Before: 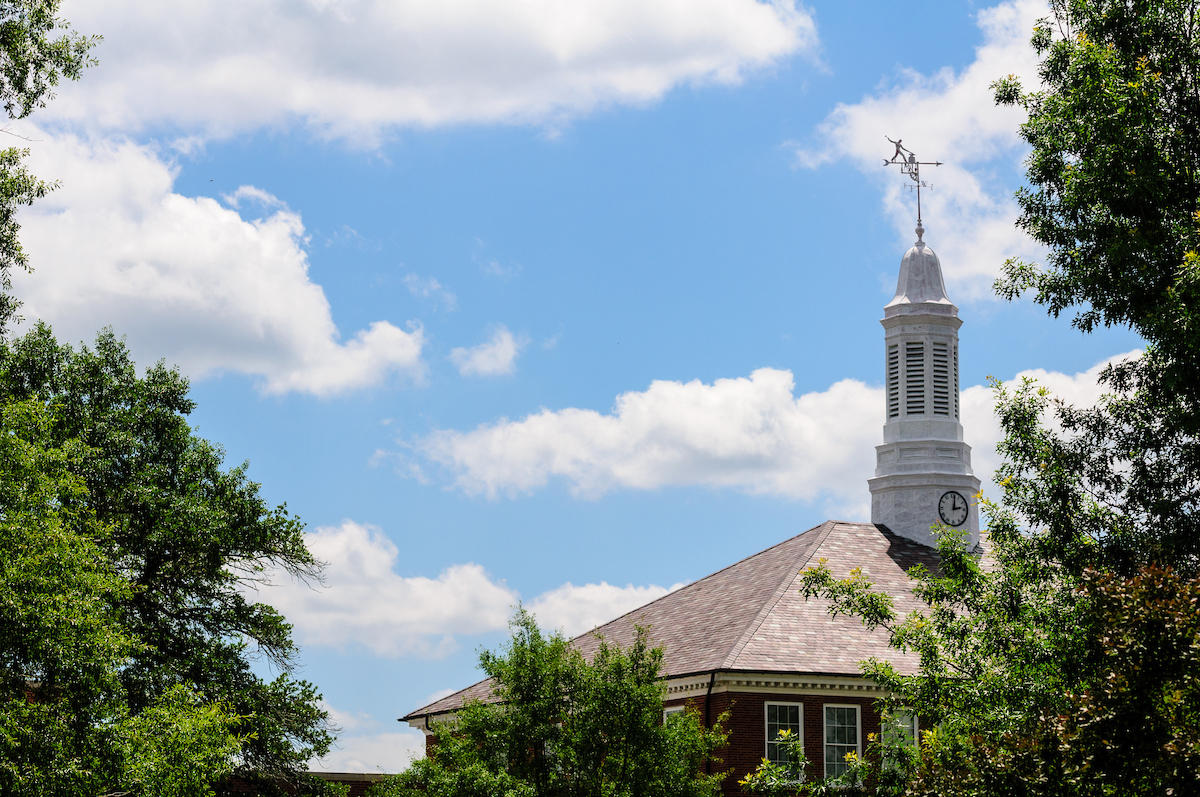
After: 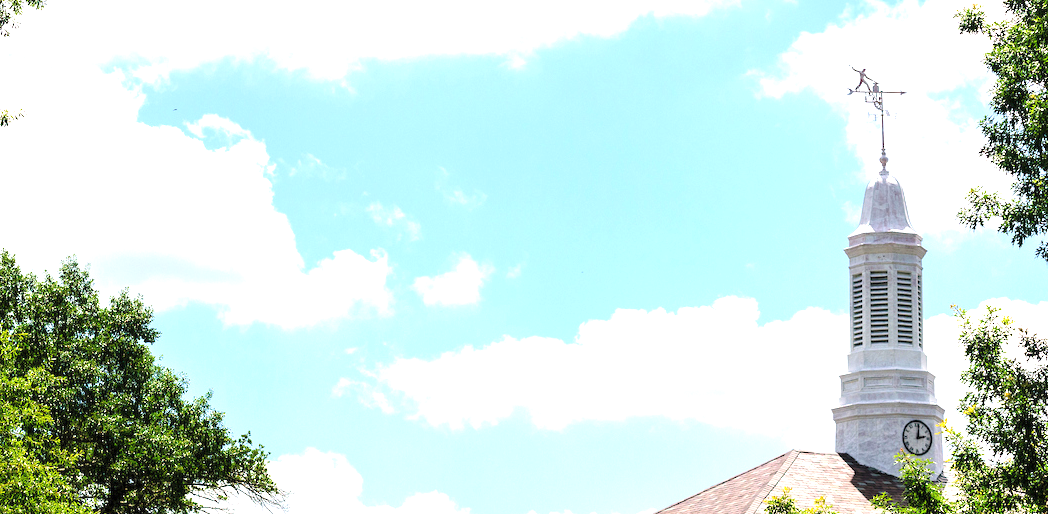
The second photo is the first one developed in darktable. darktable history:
crop: left 3.015%, top 8.969%, right 9.647%, bottom 26.457%
velvia: on, module defaults
exposure: black level correction 0, exposure 1.1 EV, compensate exposure bias true, compensate highlight preservation false
tone equalizer: -8 EV -0.55 EV
